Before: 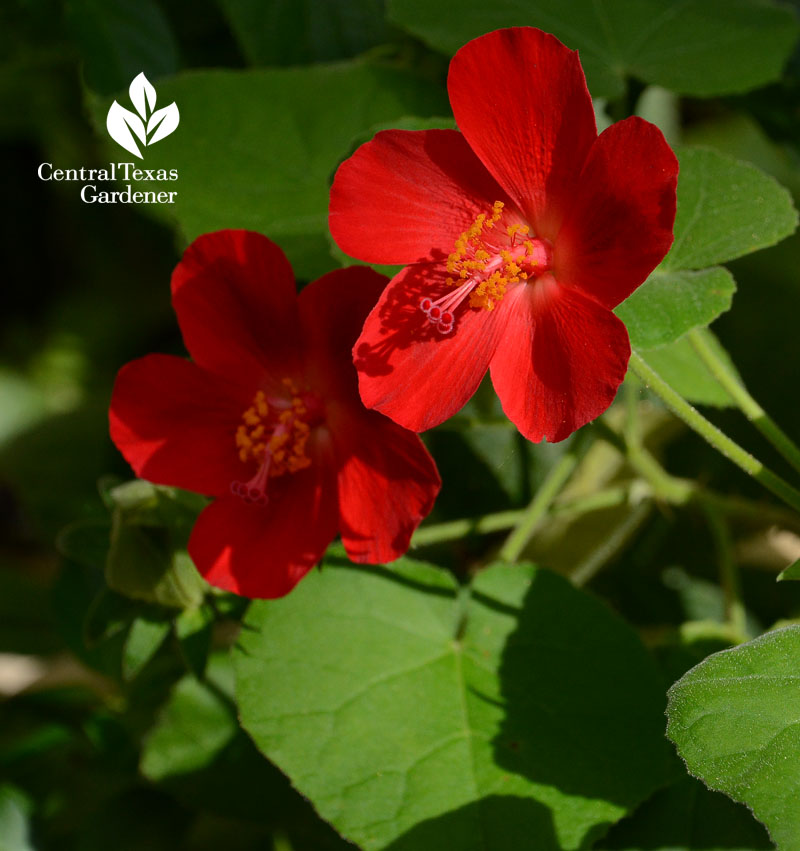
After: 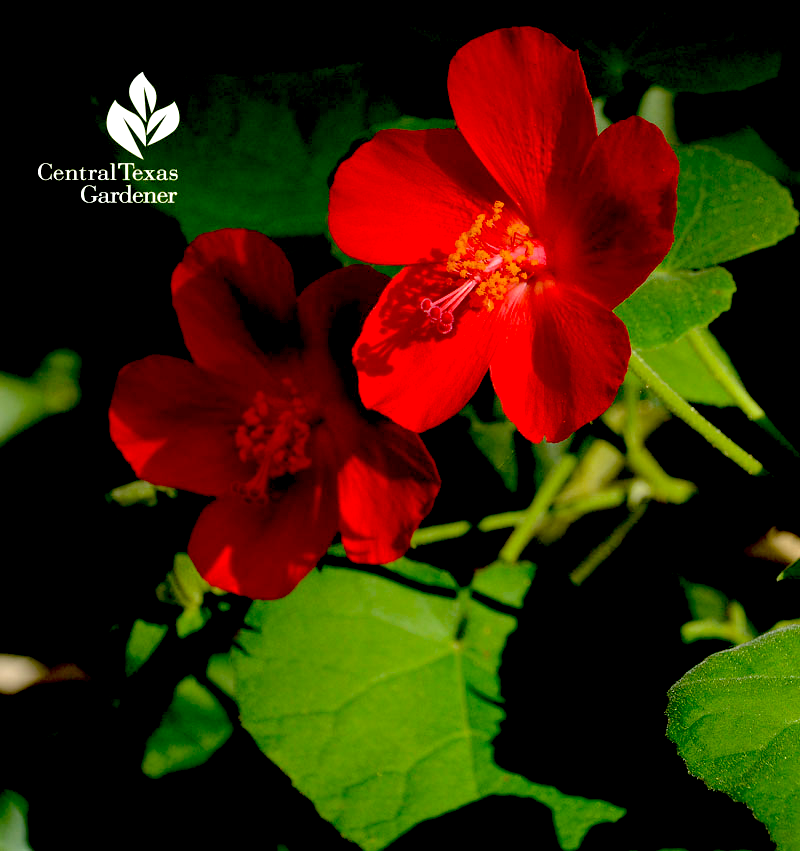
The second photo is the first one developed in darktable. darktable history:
exposure: black level correction 0.057, compensate exposure bias true, compensate highlight preservation false
